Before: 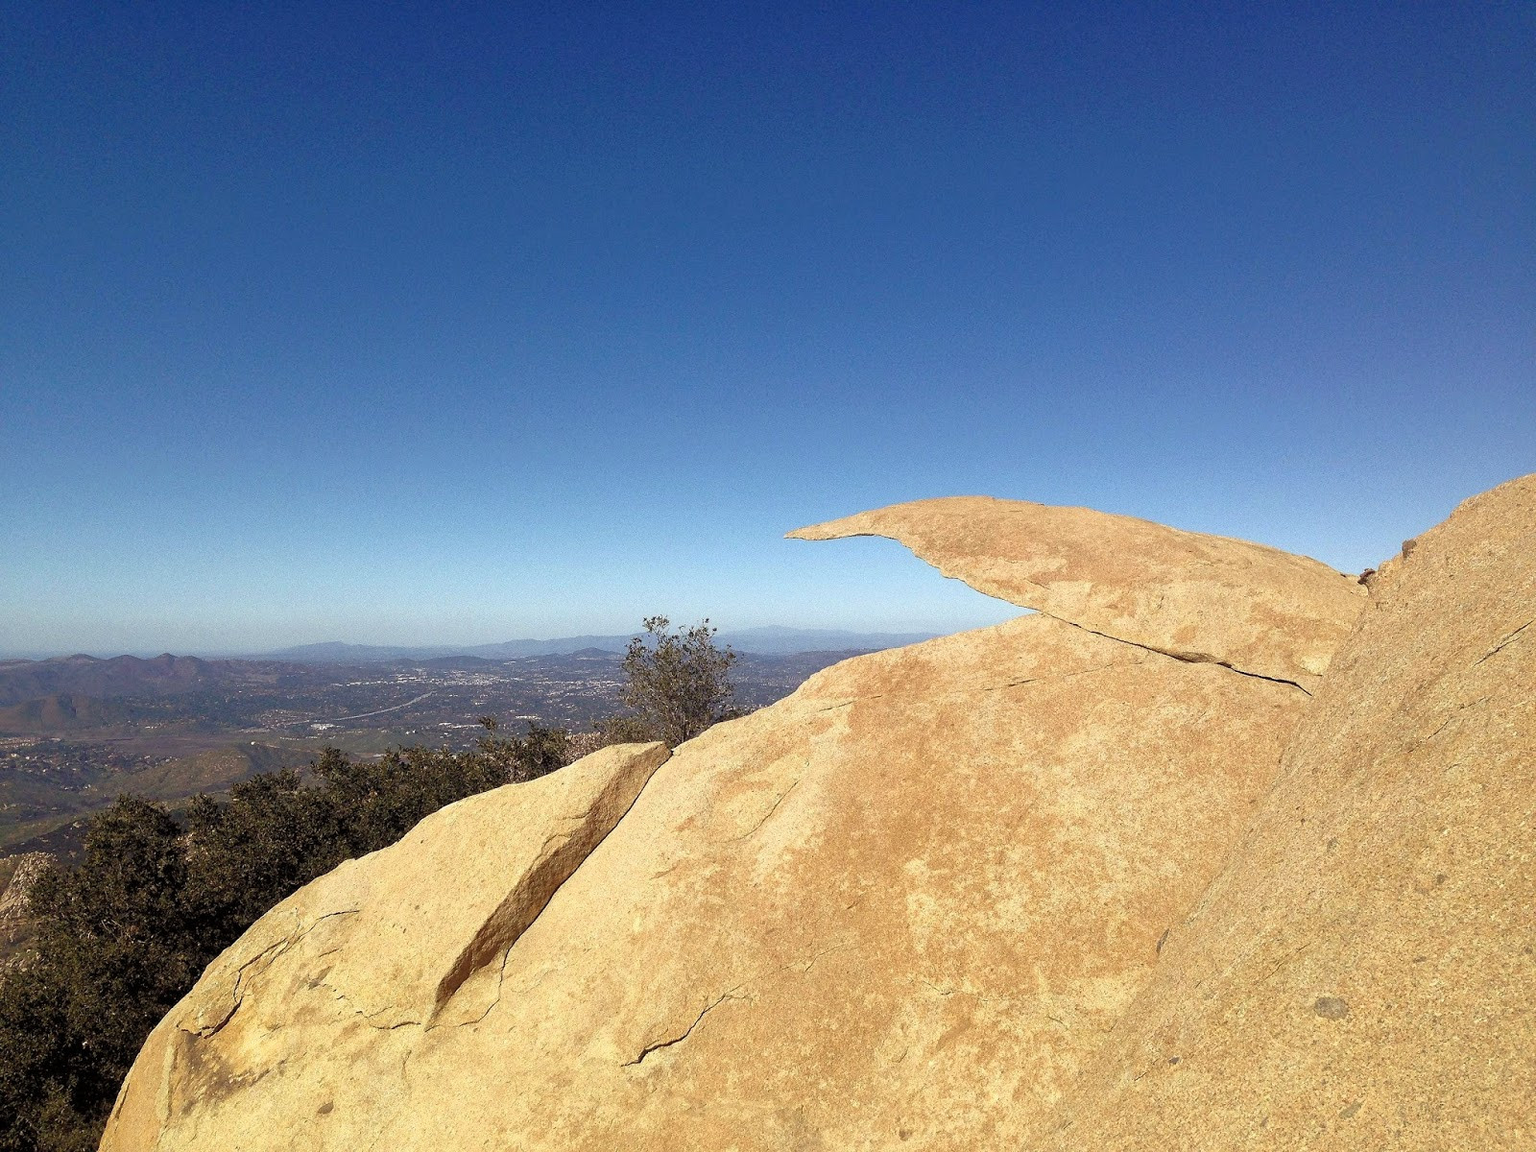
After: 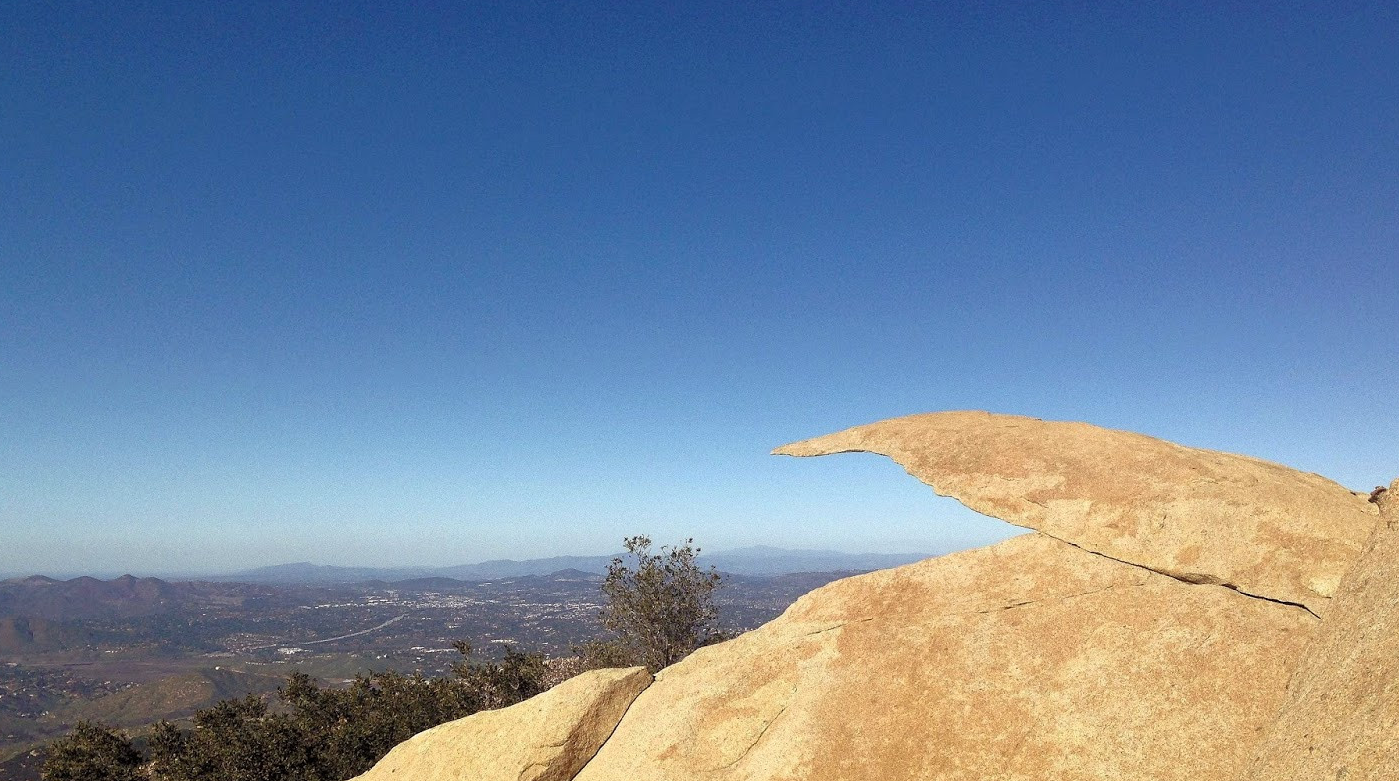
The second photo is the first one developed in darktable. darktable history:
crop: left 2.915%, top 8.874%, right 9.643%, bottom 25.967%
